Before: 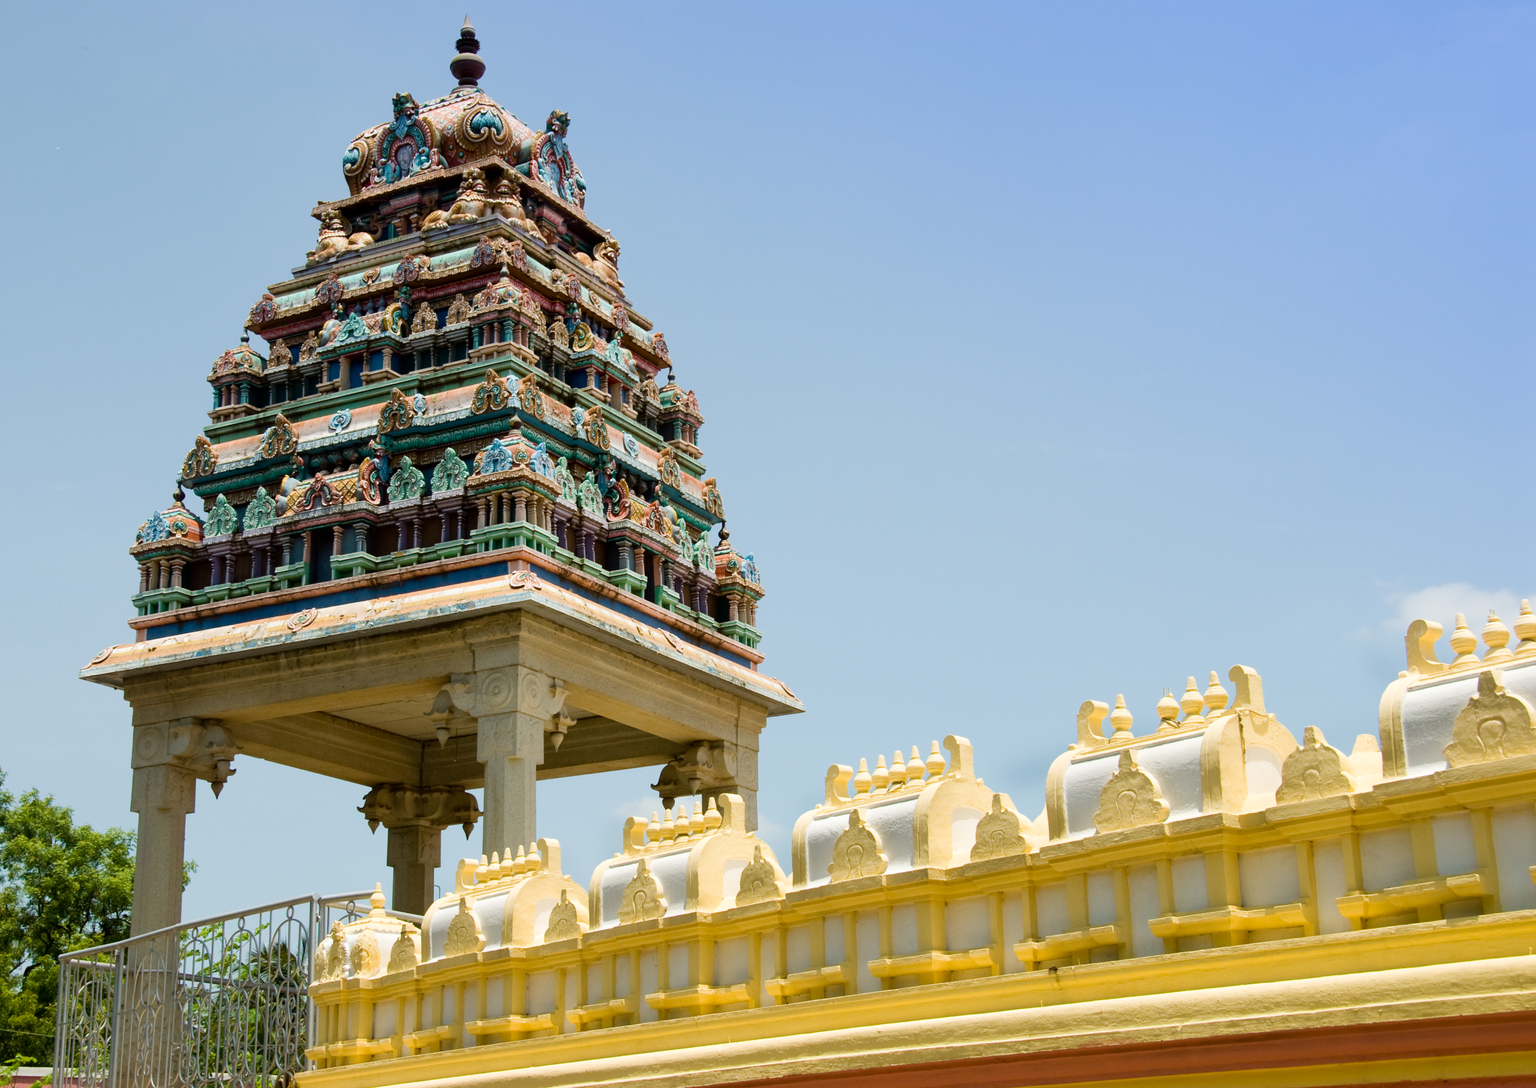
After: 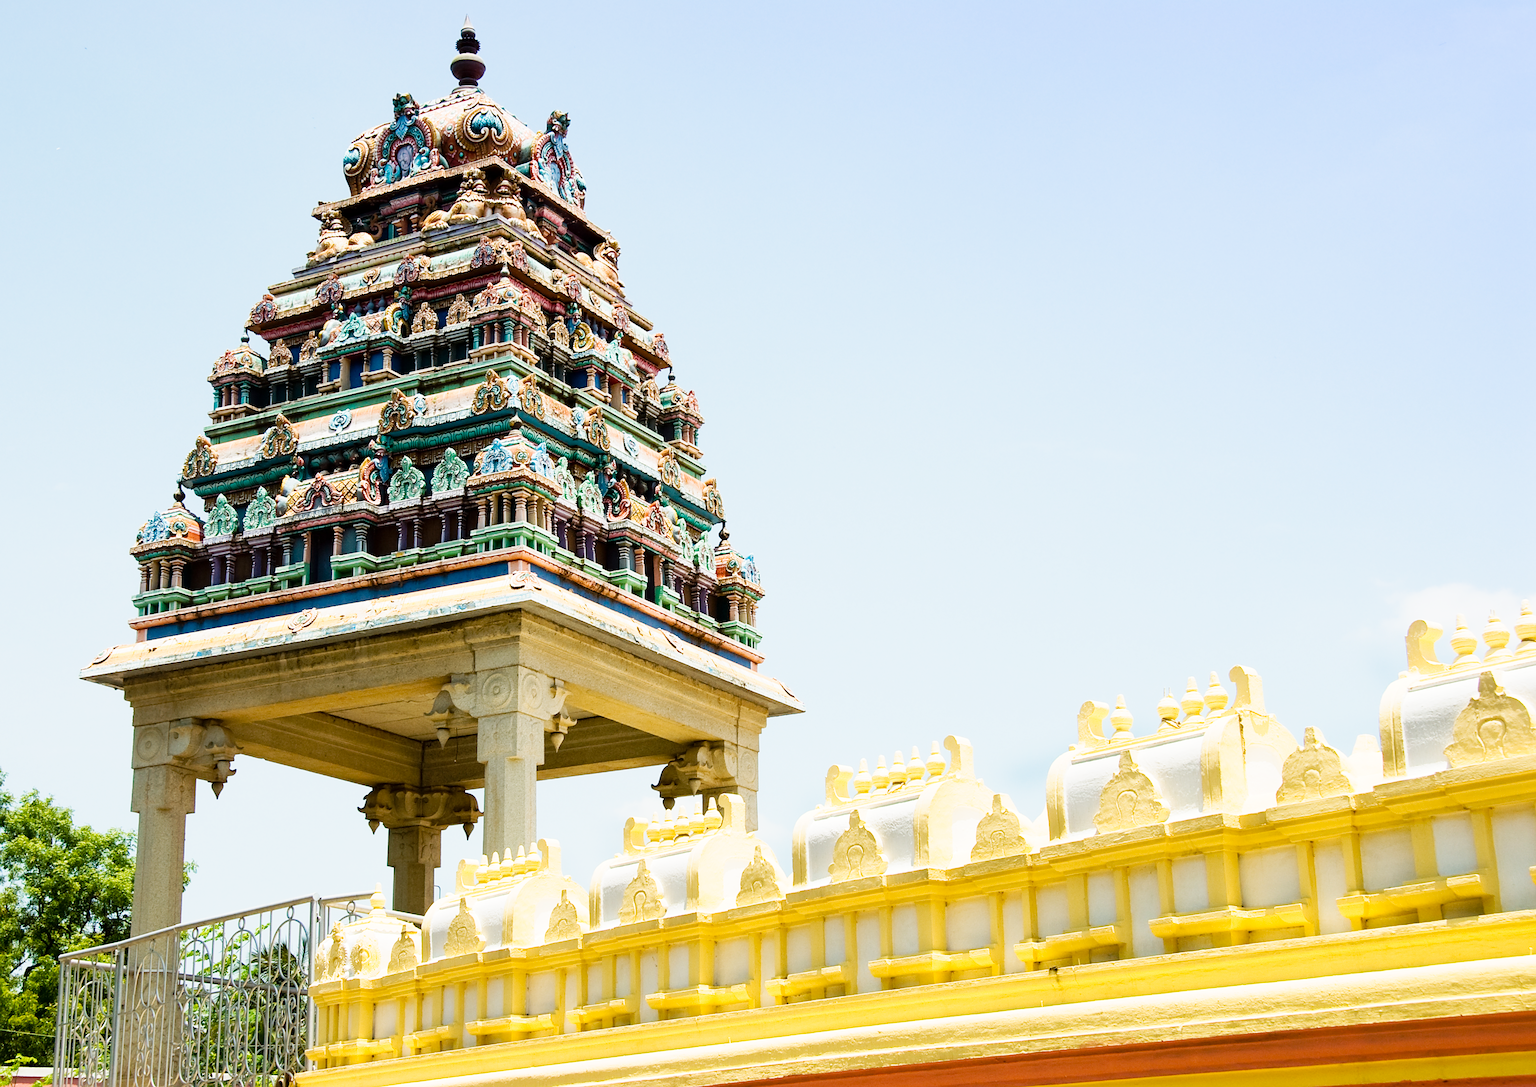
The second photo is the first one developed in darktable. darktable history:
tone curve: curves: ch0 [(0, 0) (0.093, 0.104) (0.226, 0.291) (0.327, 0.431) (0.471, 0.648) (0.759, 0.926) (1, 1)], preserve colors none
sharpen: on, module defaults
